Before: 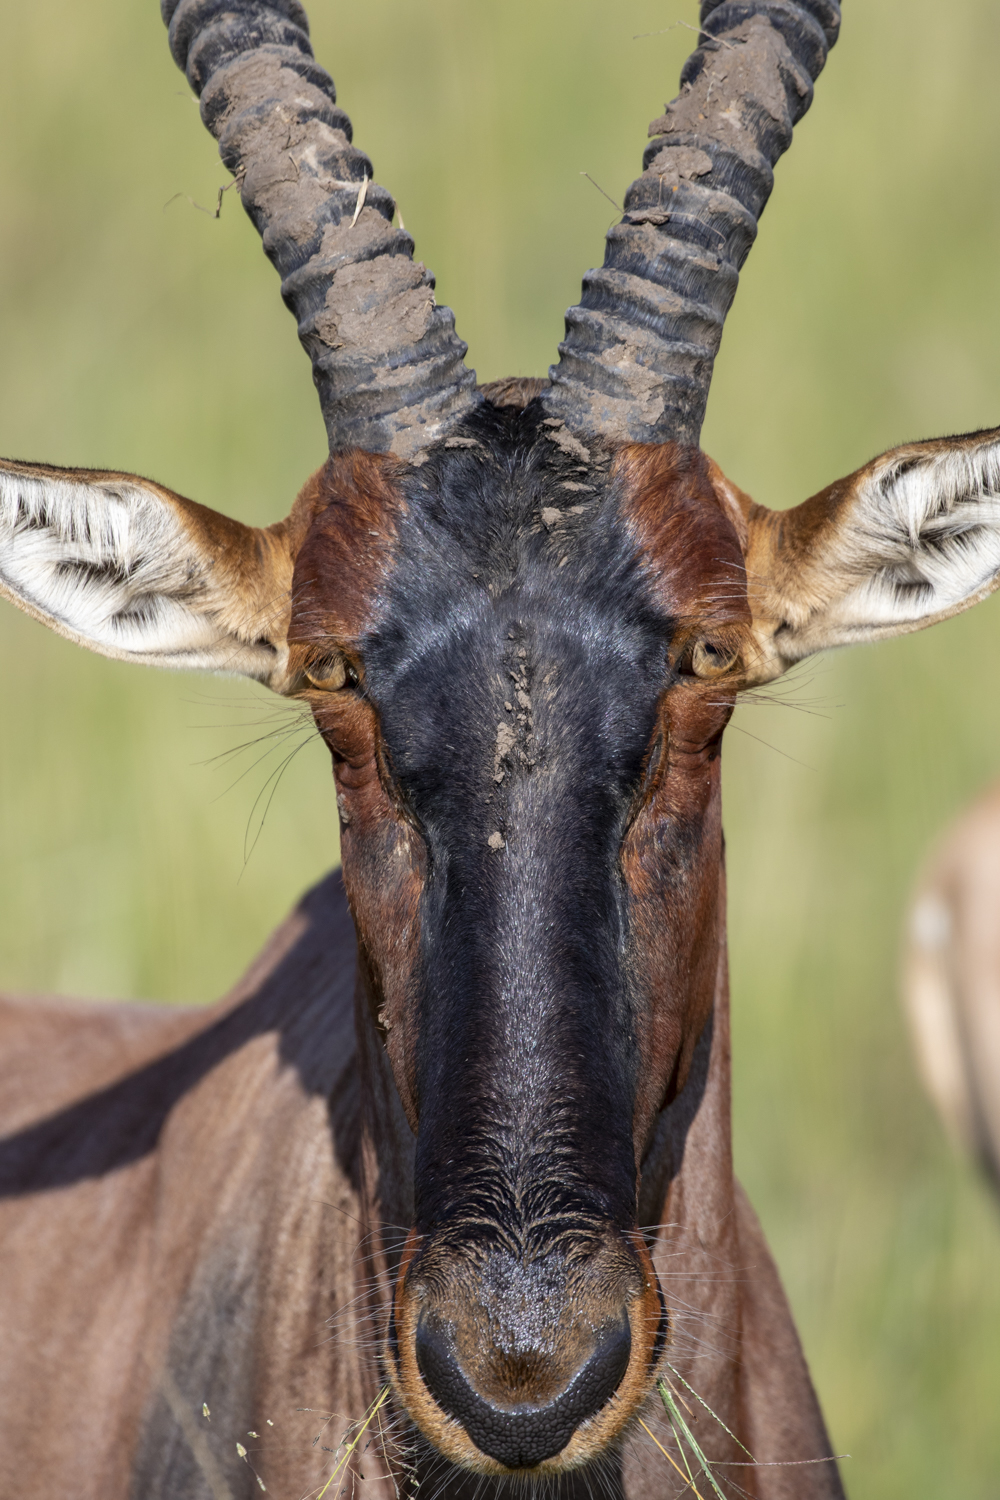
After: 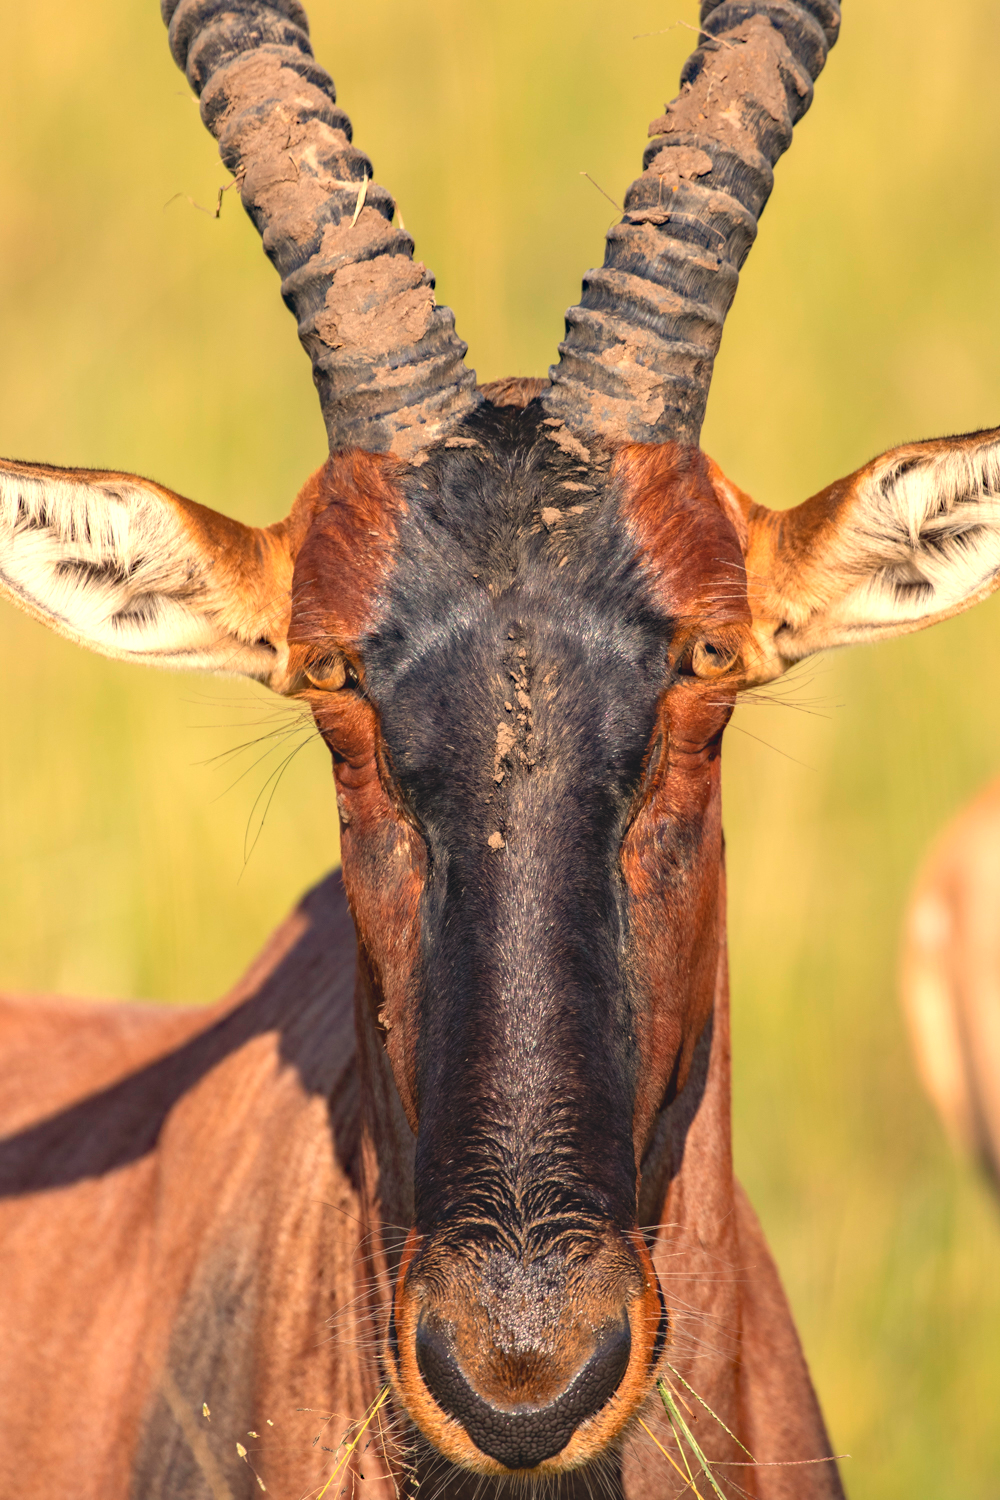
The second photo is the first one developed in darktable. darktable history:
local contrast: highlights 68%, shadows 68%, detail 82%, midtone range 0.325
haze removal: strength 0.29, distance 0.25, compatibility mode true, adaptive false
white balance: red 1.138, green 0.996, blue 0.812
exposure: black level correction -0.002, exposure 0.54 EV, compensate highlight preservation false
